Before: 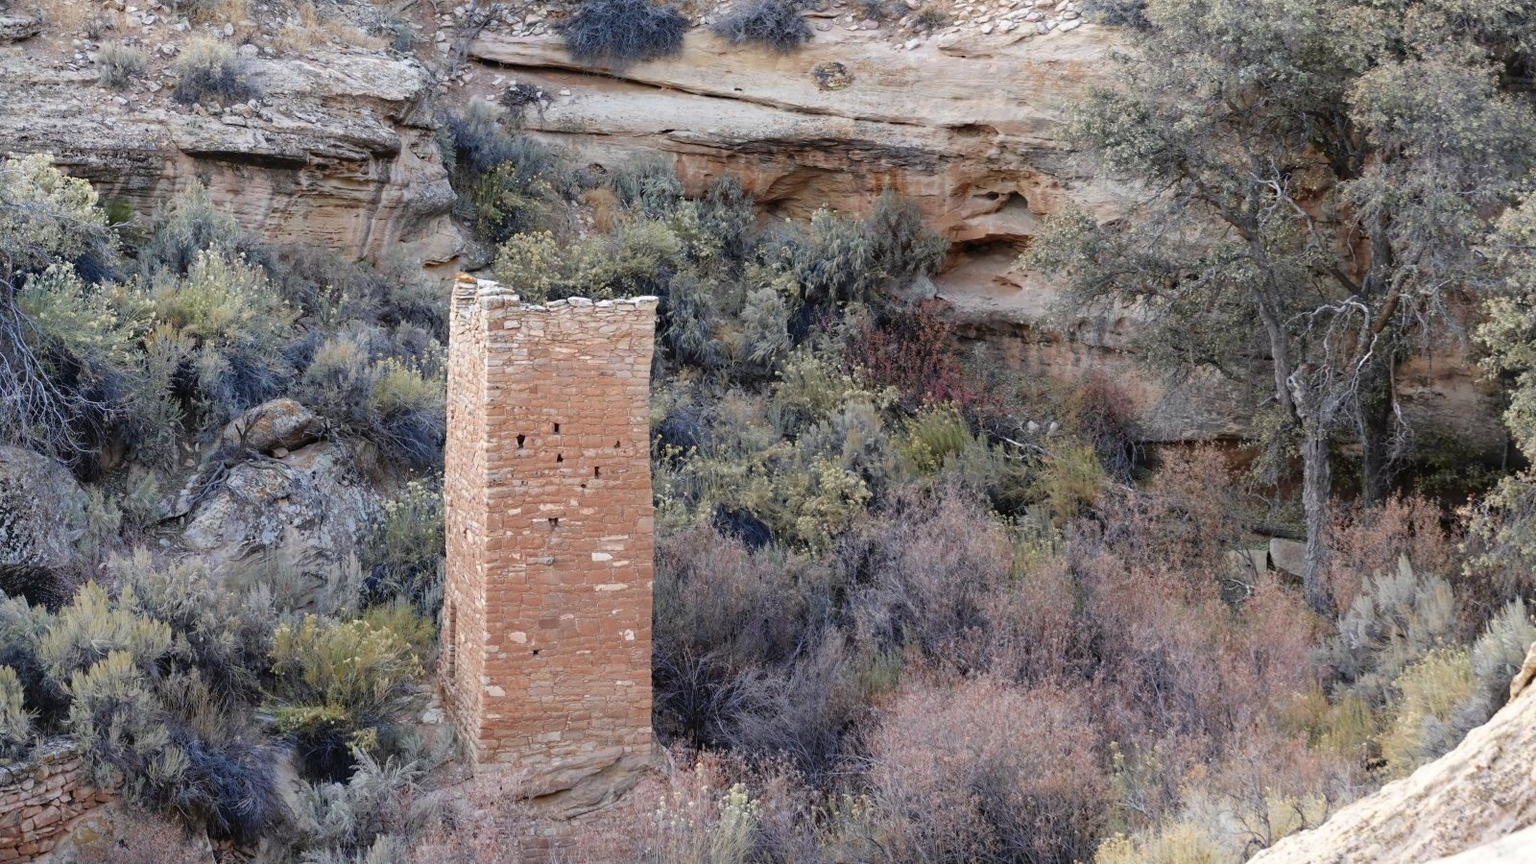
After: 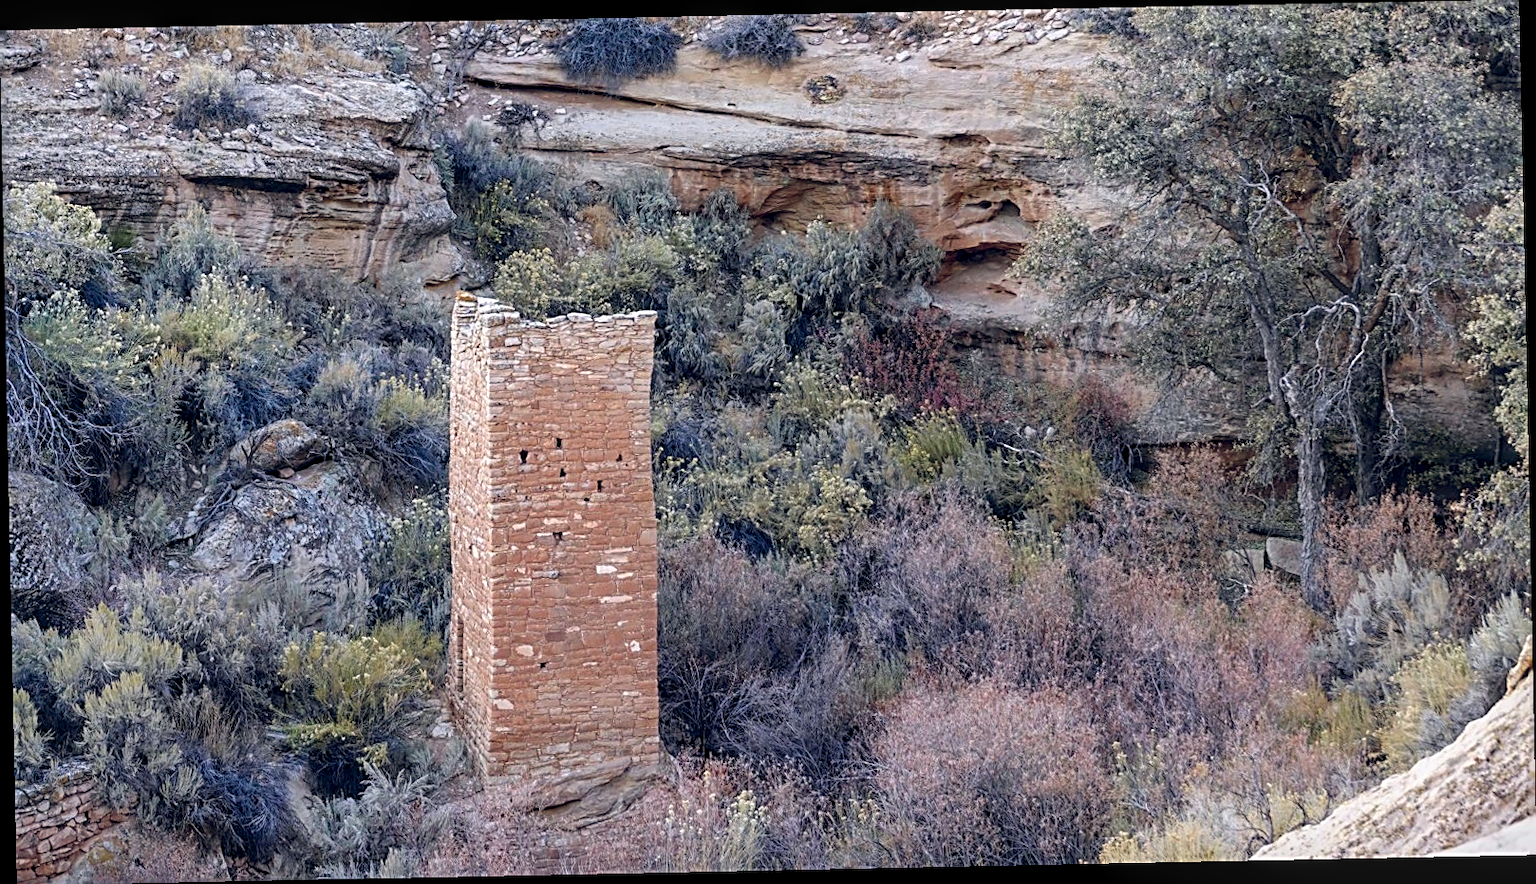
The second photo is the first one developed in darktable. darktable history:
local contrast: on, module defaults
white balance: red 0.983, blue 1.036
sharpen: radius 2.676, amount 0.669
rotate and perspective: rotation -1.17°, automatic cropping off
color balance rgb: shadows lift › hue 87.51°, highlights gain › chroma 0.68%, highlights gain › hue 55.1°, global offset › chroma 0.13%, global offset › hue 253.66°, linear chroma grading › global chroma 0.5%, perceptual saturation grading › global saturation 16.38%
